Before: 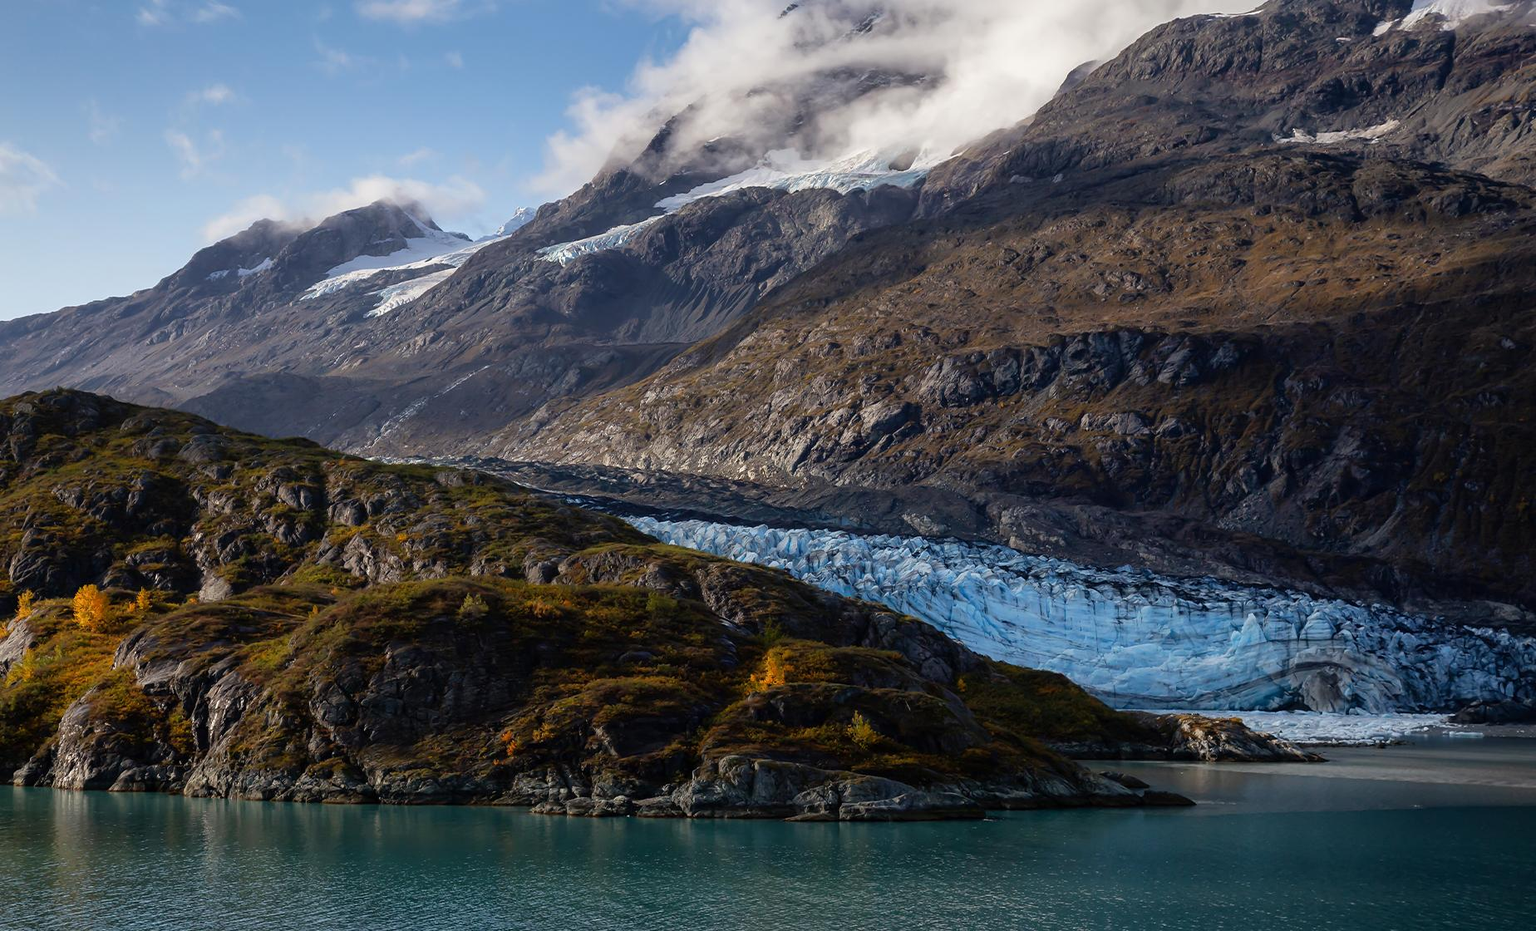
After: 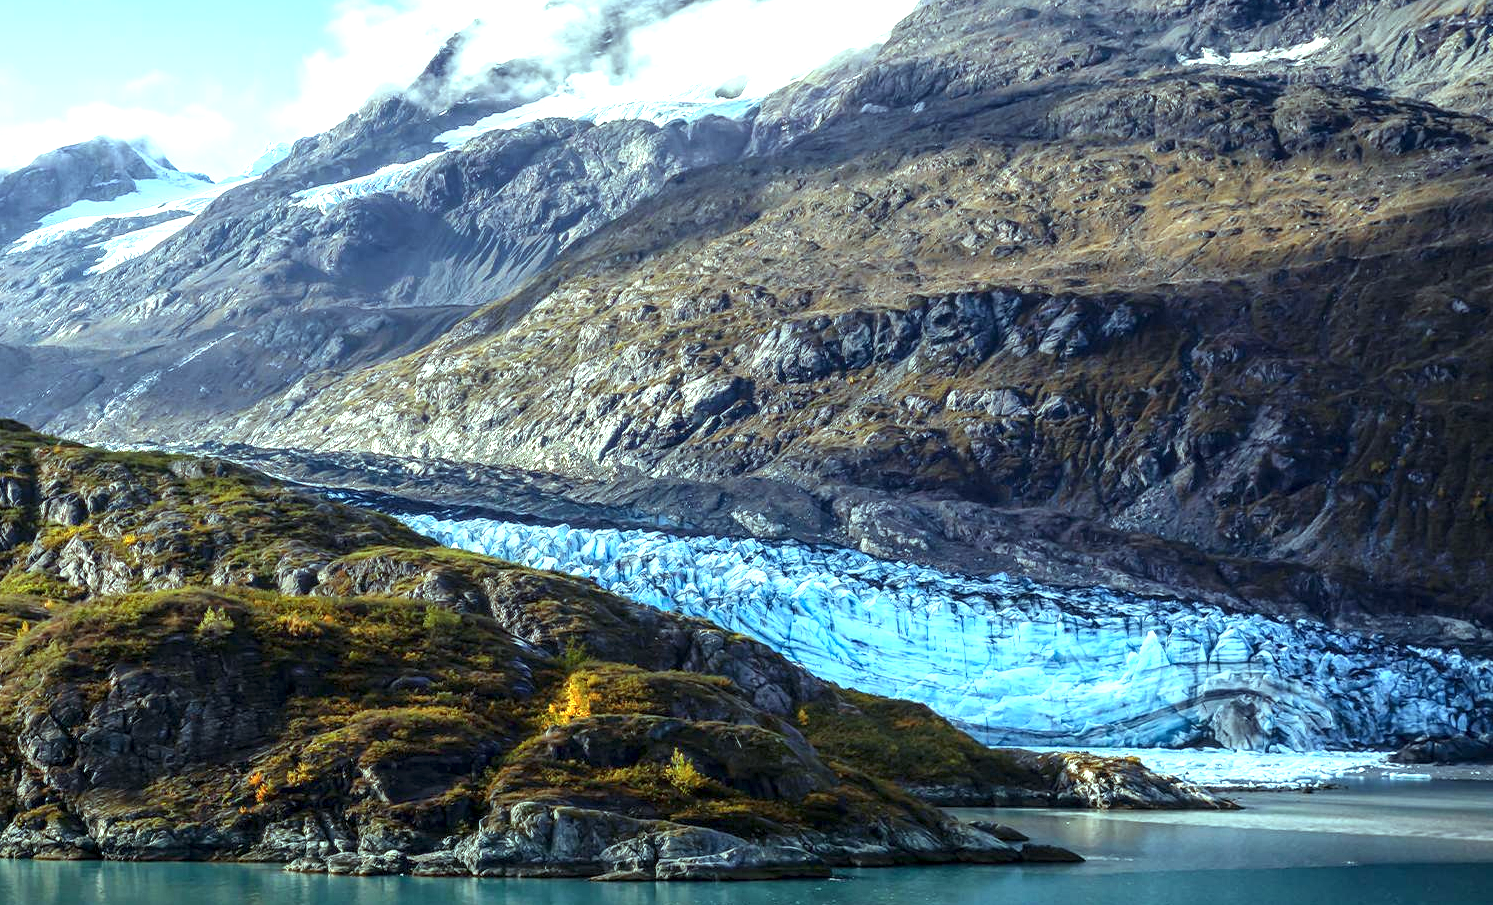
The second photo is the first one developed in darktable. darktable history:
tone equalizer: on, module defaults
exposure: black level correction 0, exposure 1.5 EV, compensate exposure bias true, compensate highlight preservation false
crop: left 19.159%, top 9.58%, bottom 9.58%
color balance: mode lift, gamma, gain (sRGB), lift [0.997, 0.979, 1.021, 1.011], gamma [1, 1.084, 0.916, 0.998], gain [1, 0.87, 1.13, 1.101], contrast 4.55%, contrast fulcrum 38.24%, output saturation 104.09%
local contrast: detail 130%
